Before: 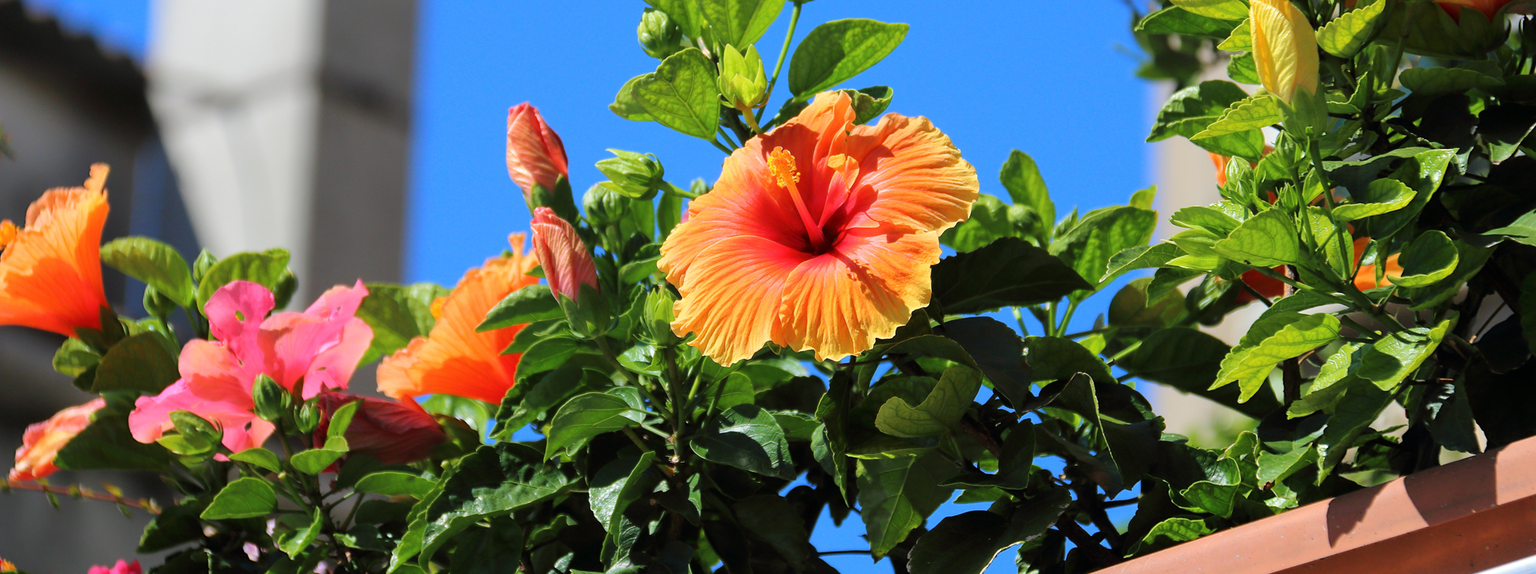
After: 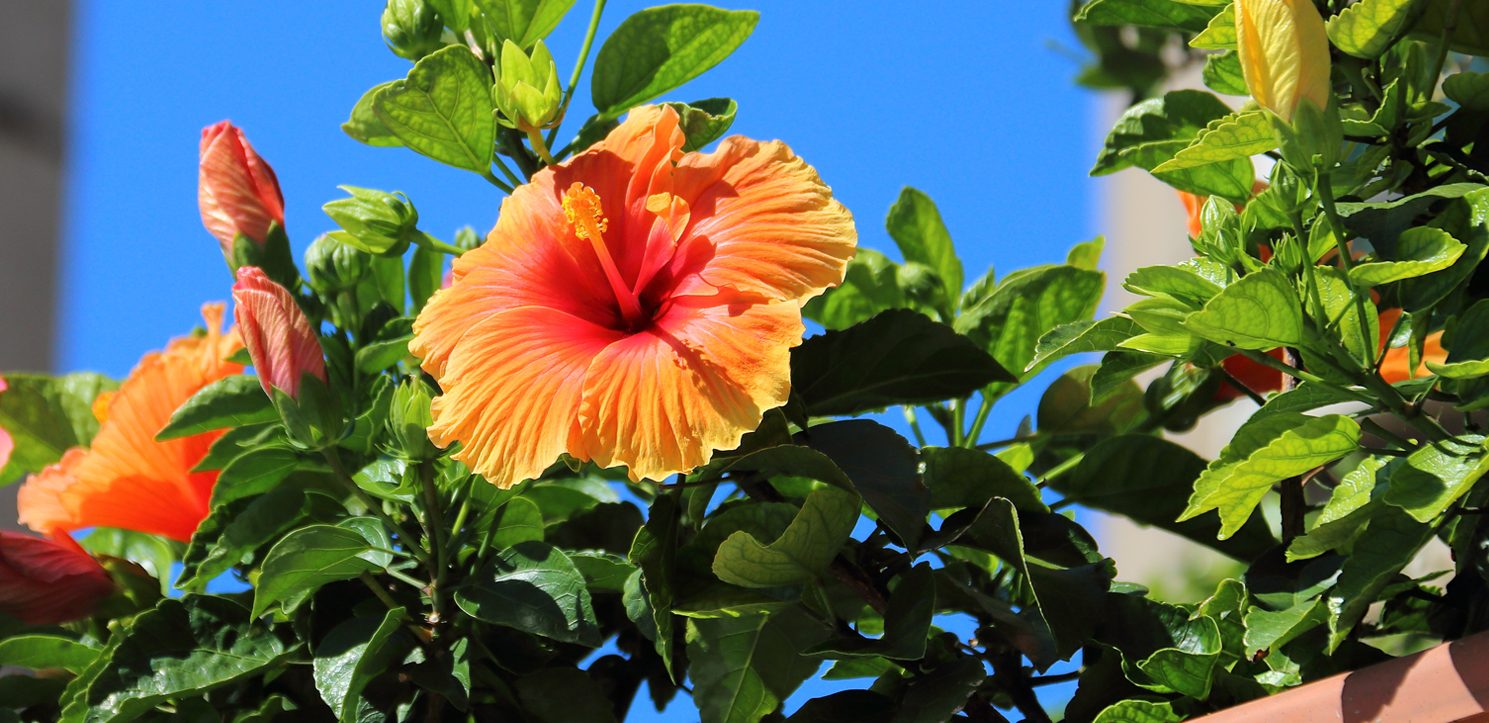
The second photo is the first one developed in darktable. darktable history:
crop and rotate: left 23.71%, top 2.862%, right 6.67%, bottom 6.722%
